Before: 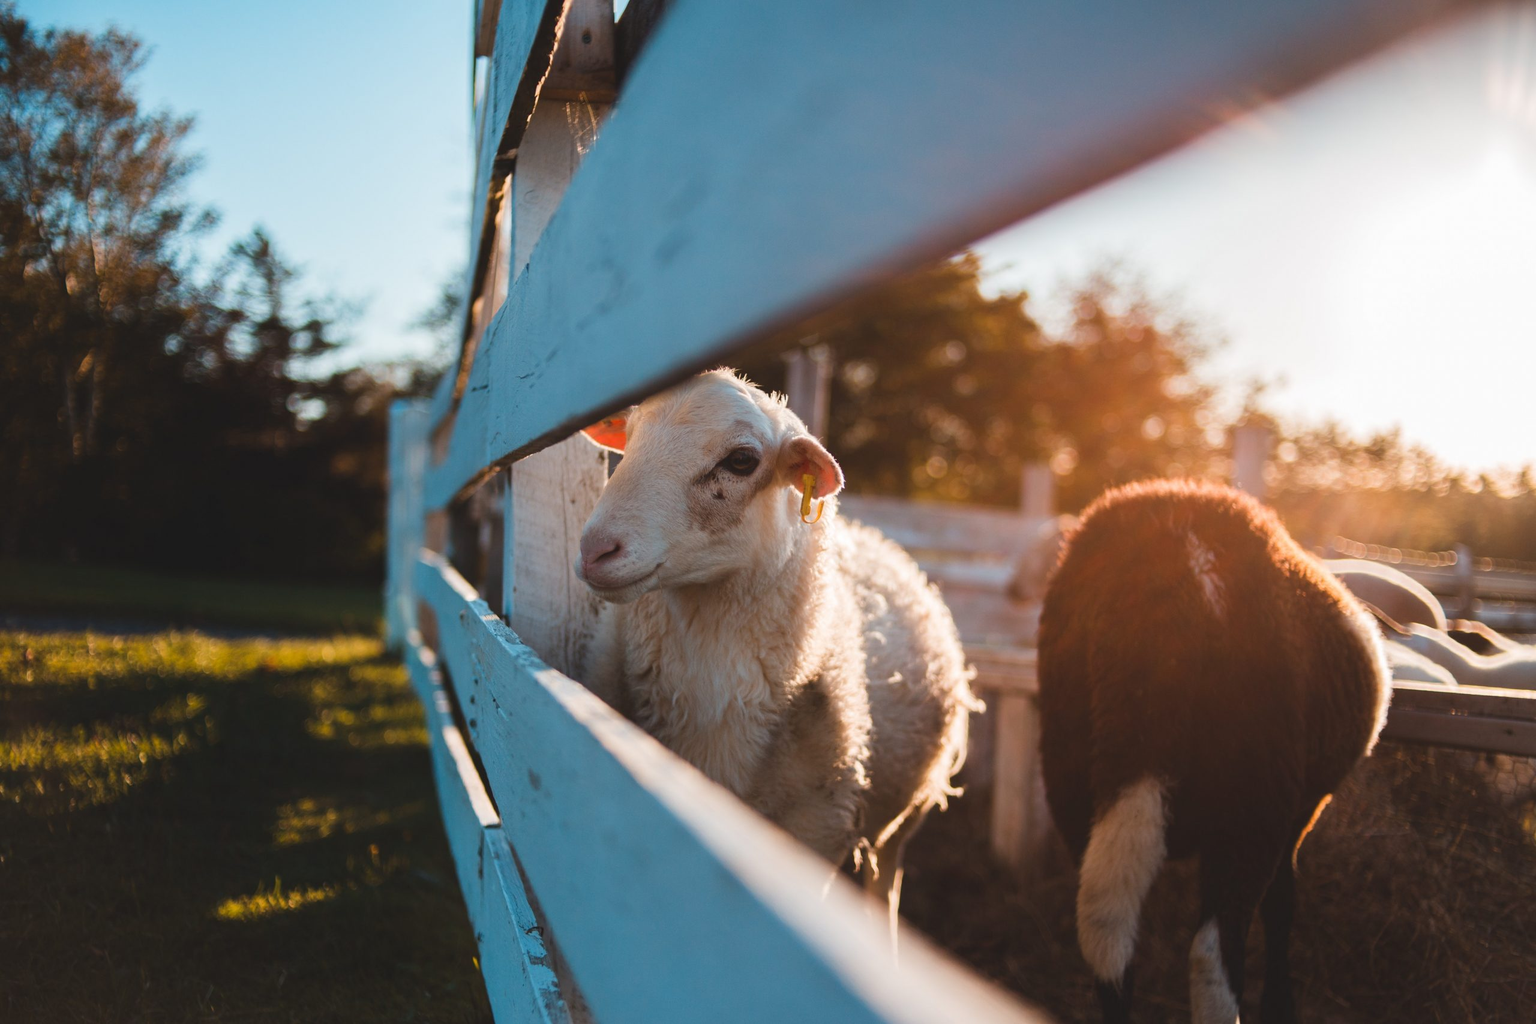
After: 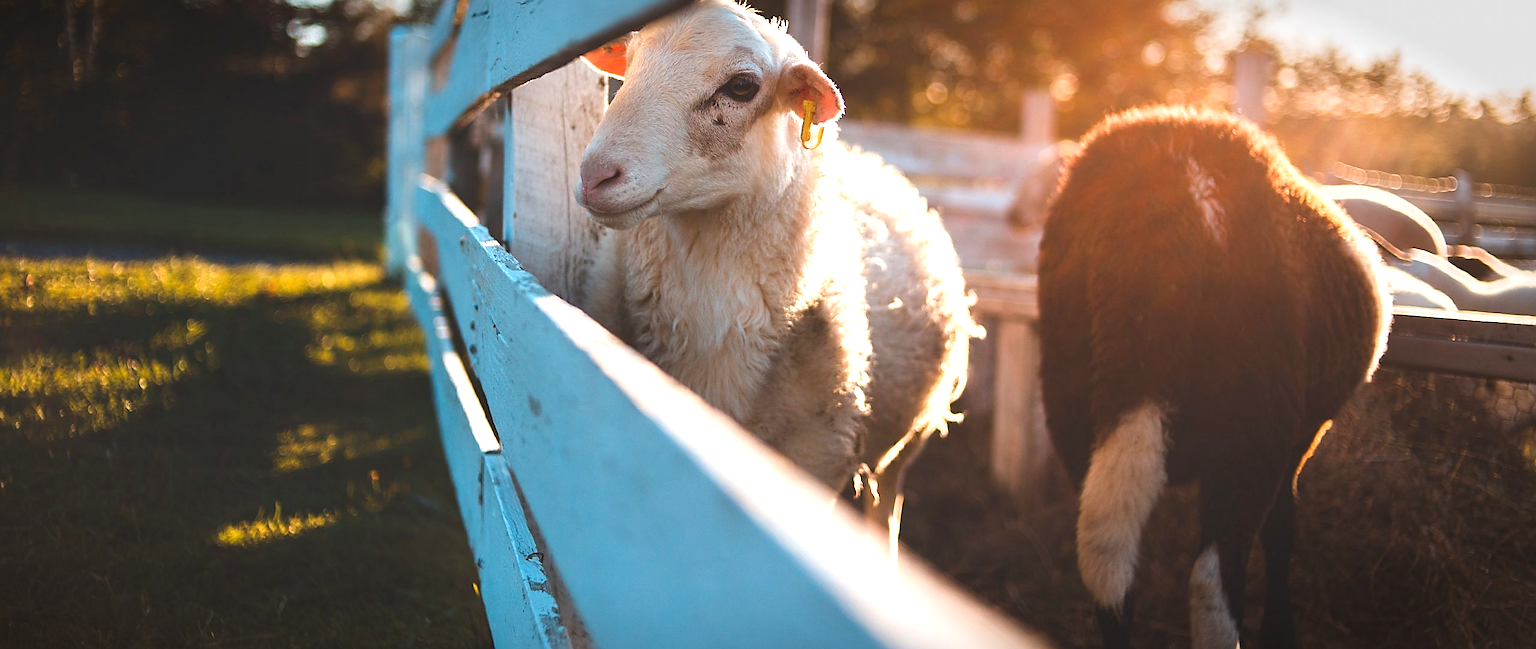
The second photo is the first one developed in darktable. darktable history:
crop and rotate: top 36.591%
vignetting: brightness -0.566, saturation 0.003, center (-0.119, -0.004), automatic ratio true
exposure: black level correction 0, exposure 0.892 EV, compensate highlight preservation false
sharpen: radius 1.382, amount 1.238, threshold 0.836
